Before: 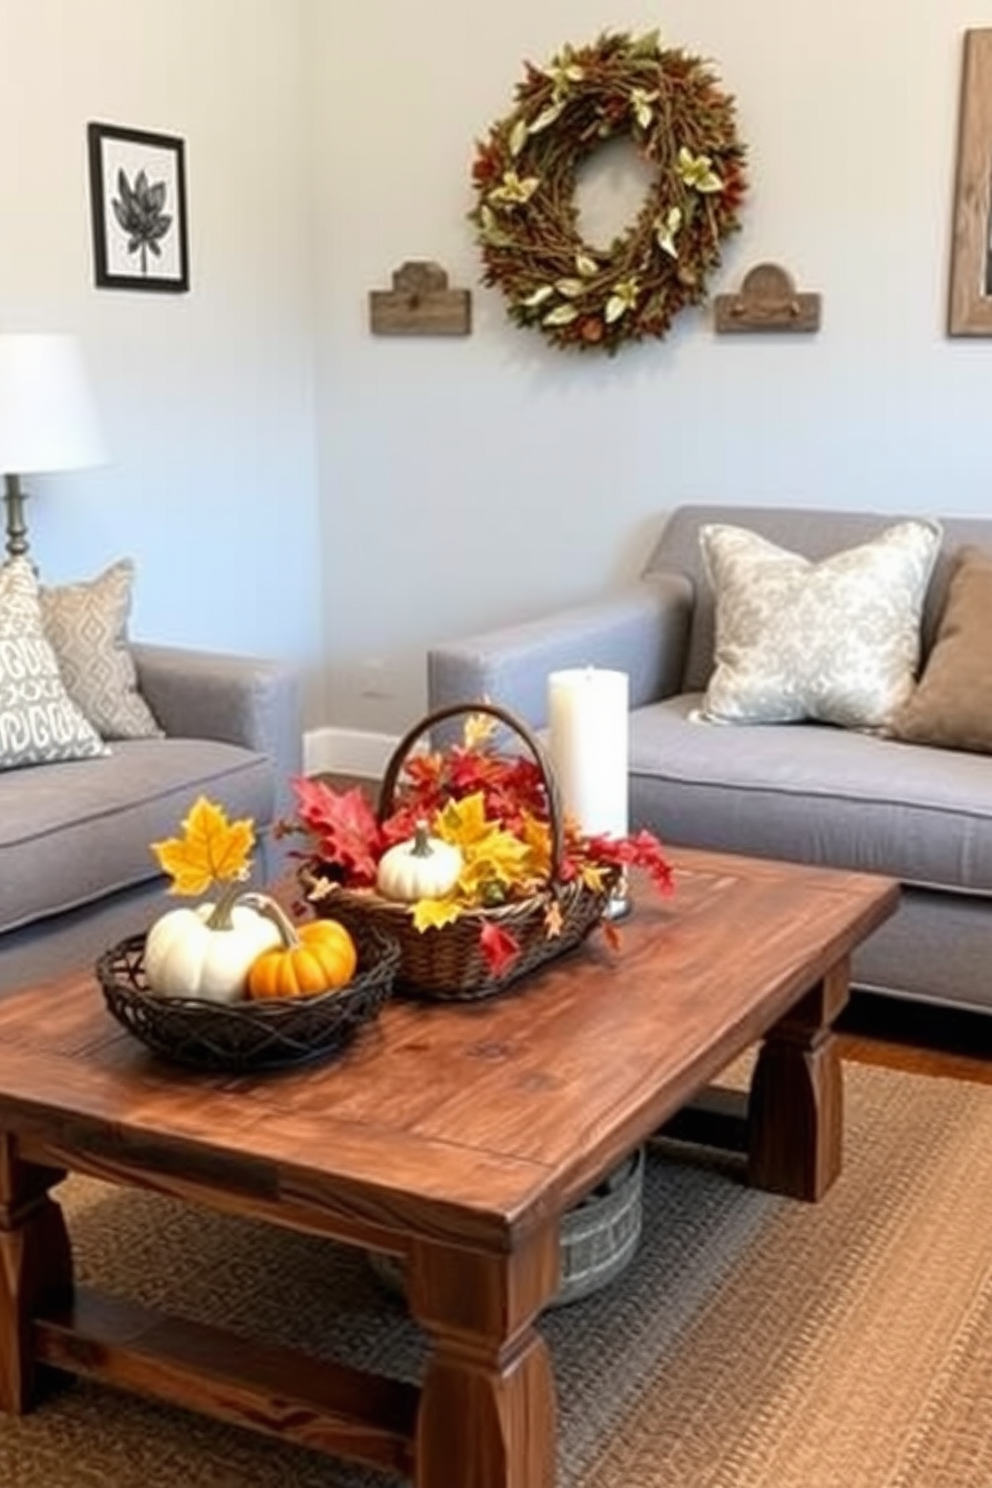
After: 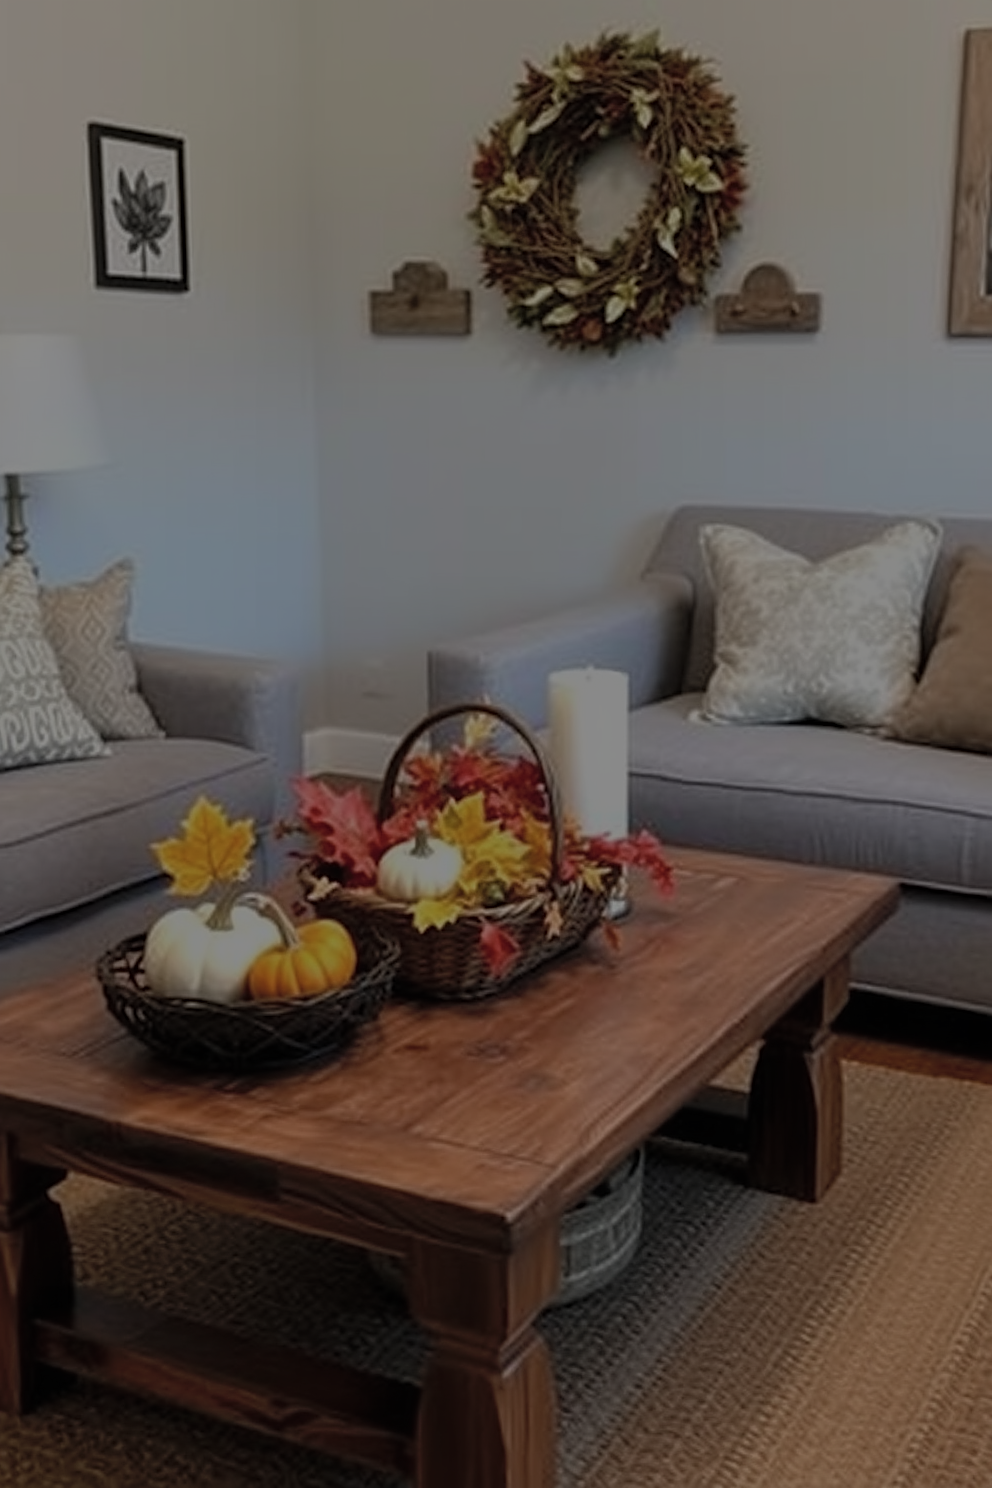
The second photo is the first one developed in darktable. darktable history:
contrast brightness saturation: brightness 0.119
sharpen: on, module defaults
exposure: exposure -2.405 EV, compensate highlight preservation false
